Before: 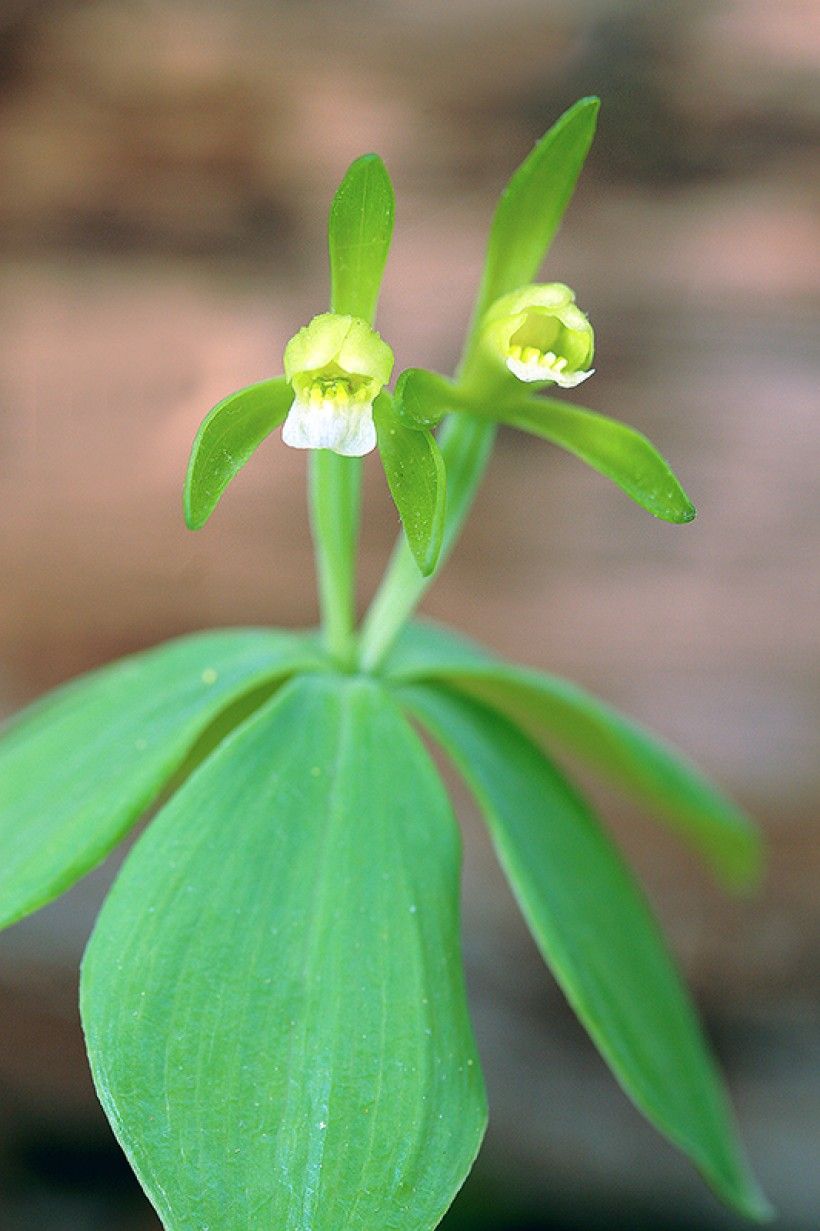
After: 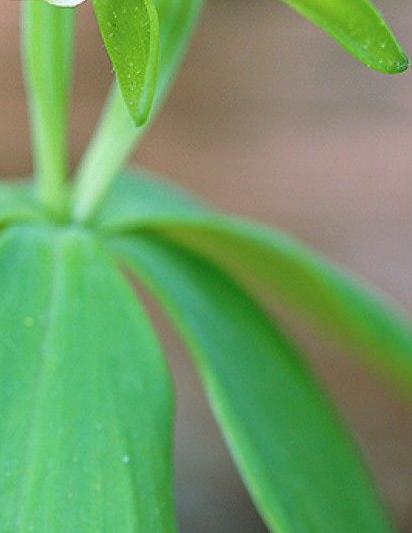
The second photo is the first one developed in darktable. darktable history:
crop: left 35.03%, top 36.625%, right 14.663%, bottom 20.057%
color balance rgb: global vibrance 10%
